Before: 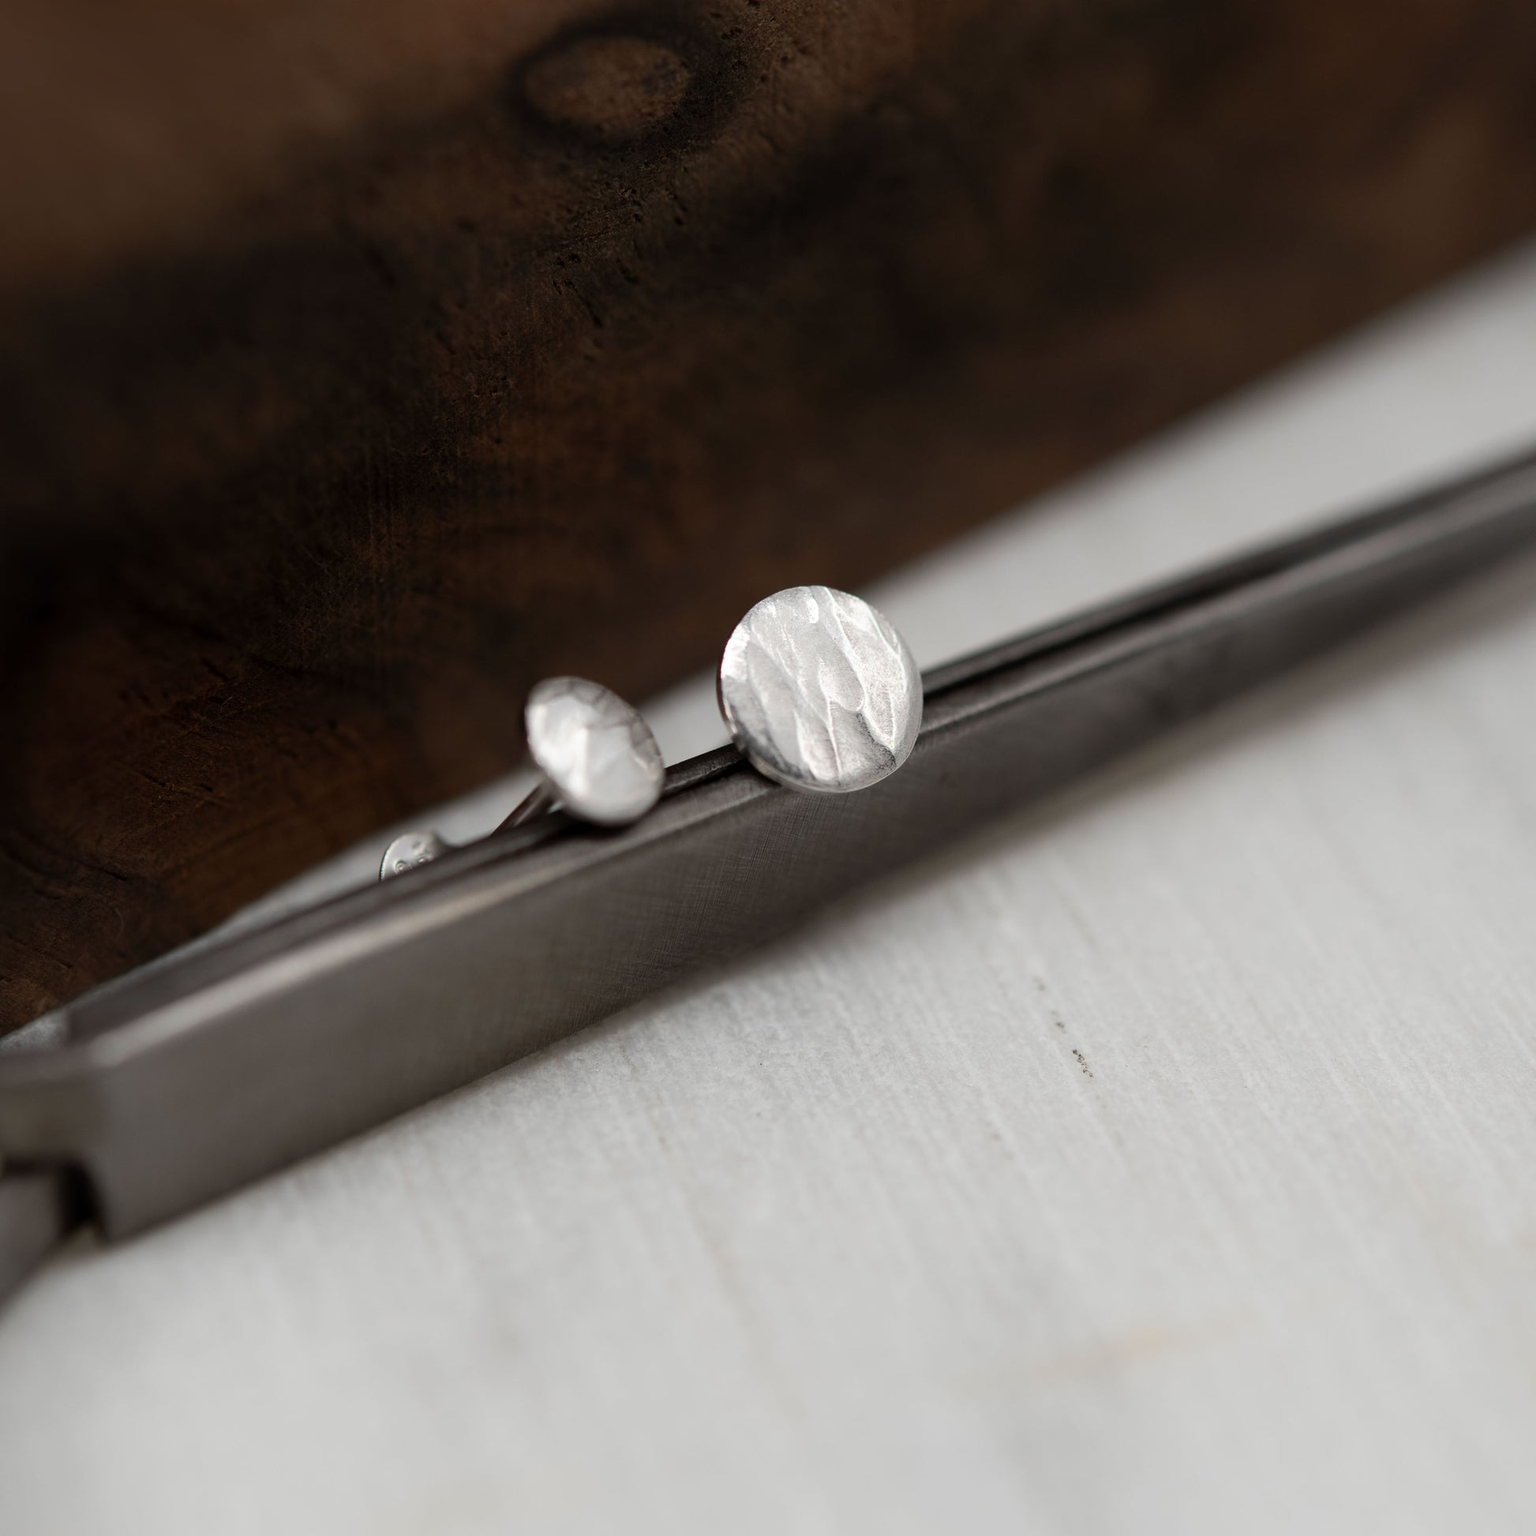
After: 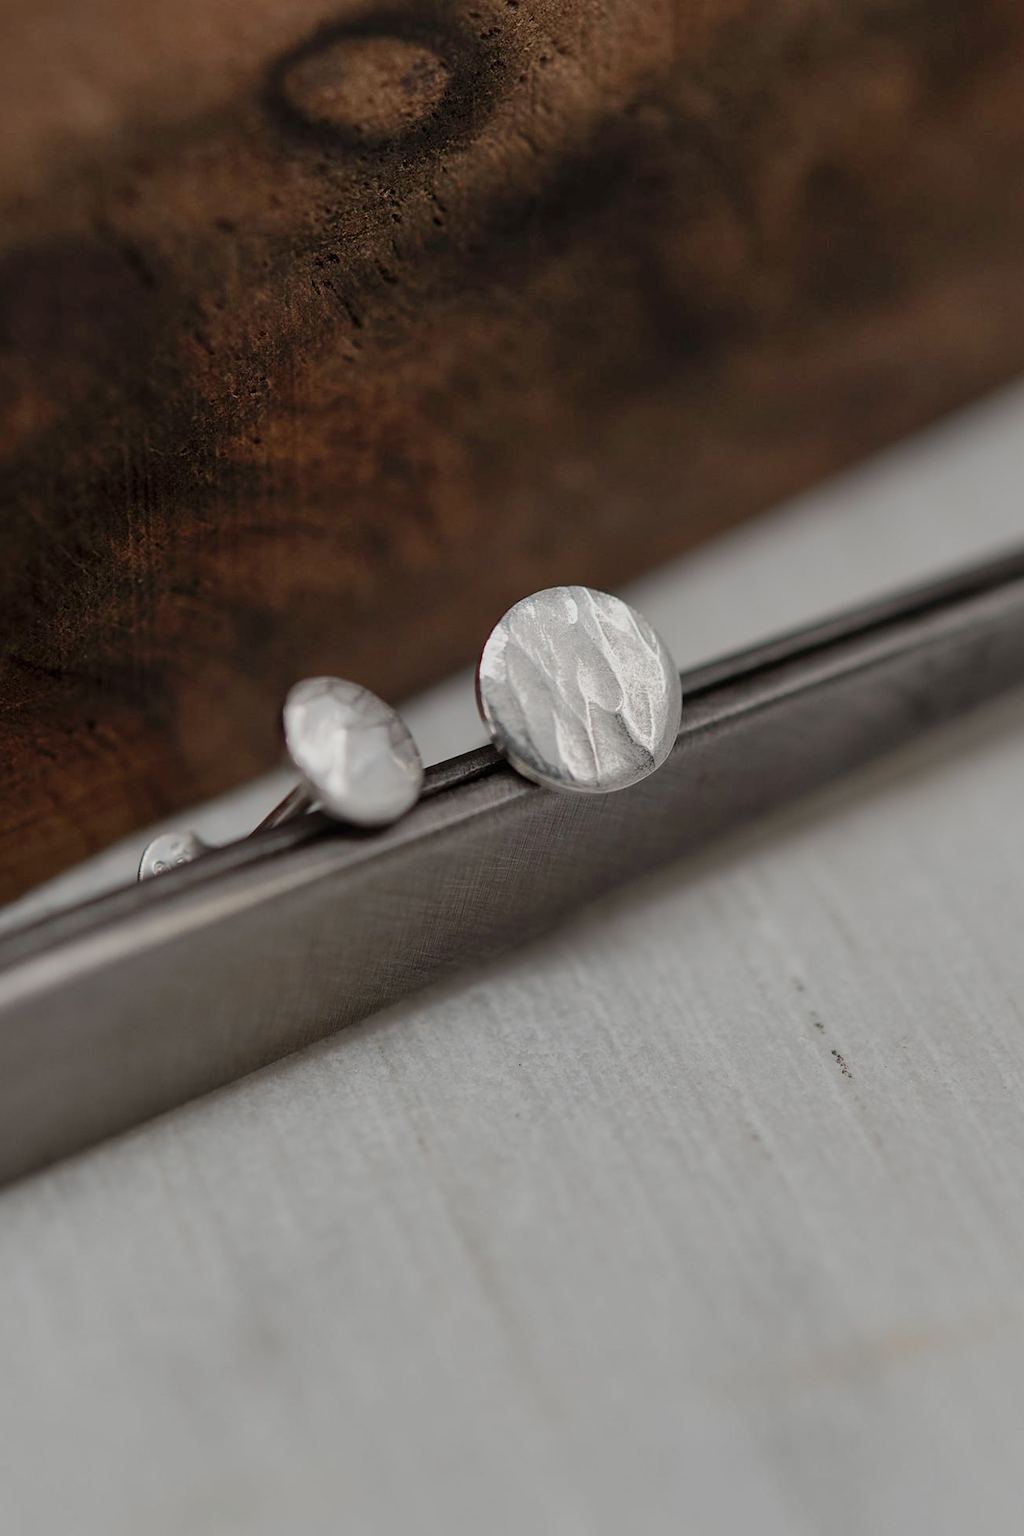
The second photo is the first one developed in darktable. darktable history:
local contrast: detail 110%
crop and rotate: left 15.754%, right 17.579%
white balance: emerald 1
sharpen: amount 0.2
shadows and highlights: soften with gaussian
tone equalizer: -8 EV 0.25 EV, -7 EV 0.417 EV, -6 EV 0.417 EV, -5 EV 0.25 EV, -3 EV -0.25 EV, -2 EV -0.417 EV, -1 EV -0.417 EV, +0 EV -0.25 EV, edges refinement/feathering 500, mask exposure compensation -1.57 EV, preserve details guided filter
